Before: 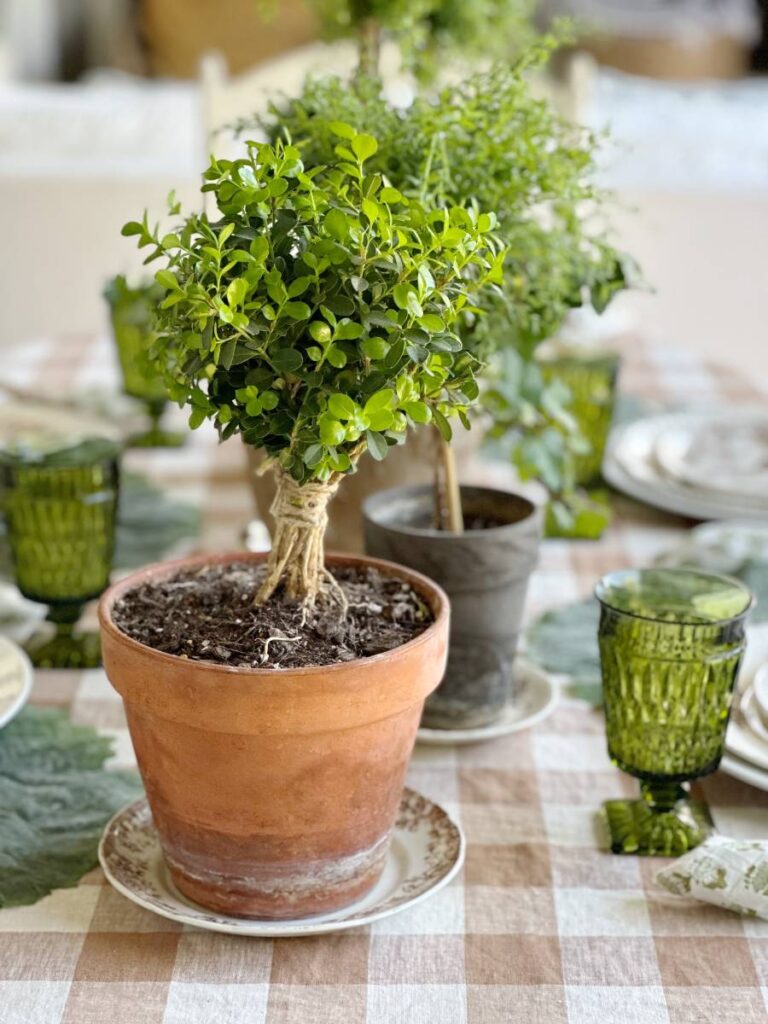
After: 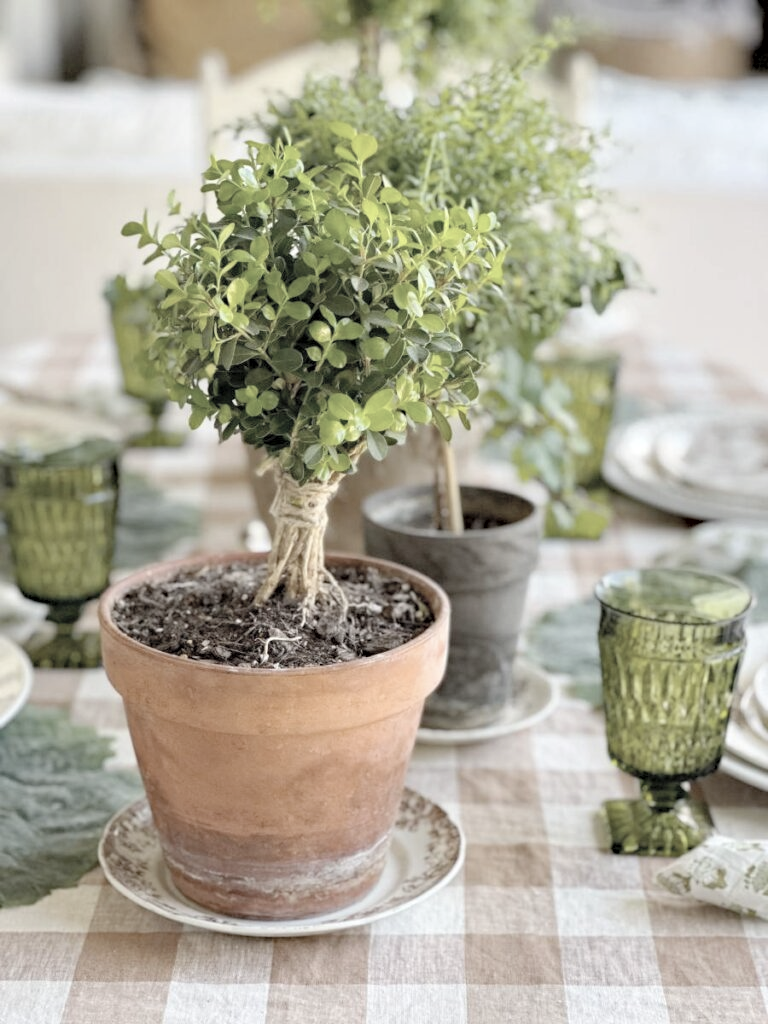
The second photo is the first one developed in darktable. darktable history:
haze removal: compatibility mode true, adaptive false
contrast brightness saturation: brightness 0.182, saturation -0.491
exposure: black level correction 0.001, compensate highlight preservation false
